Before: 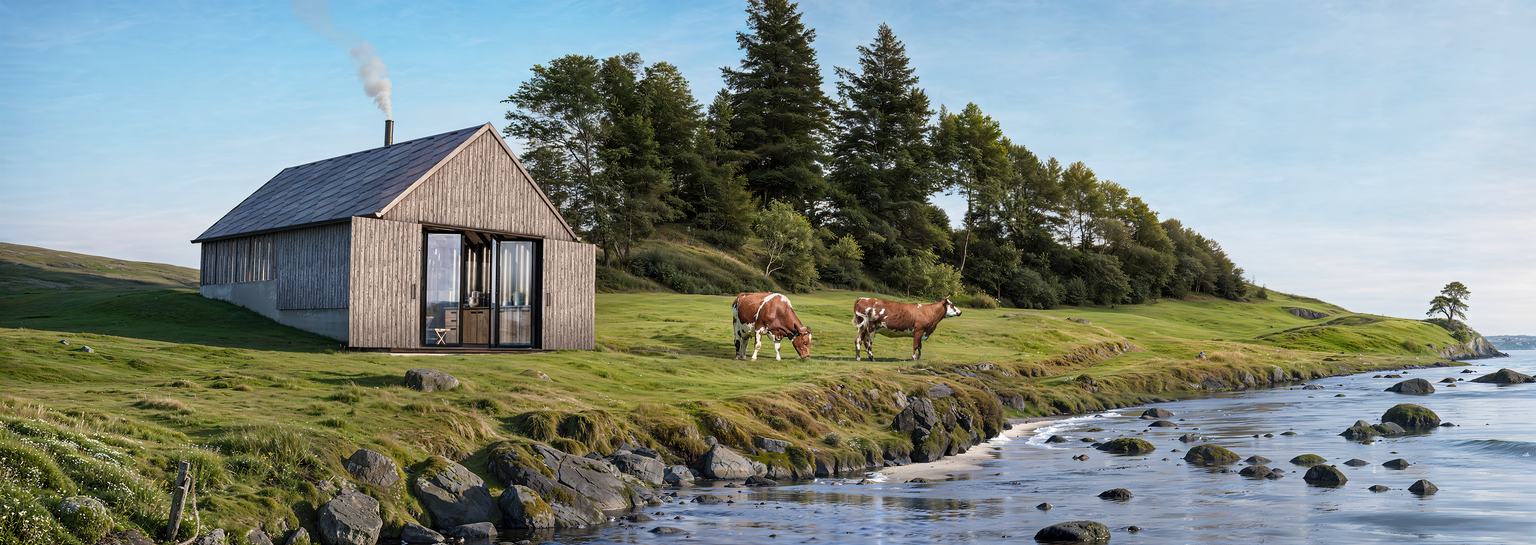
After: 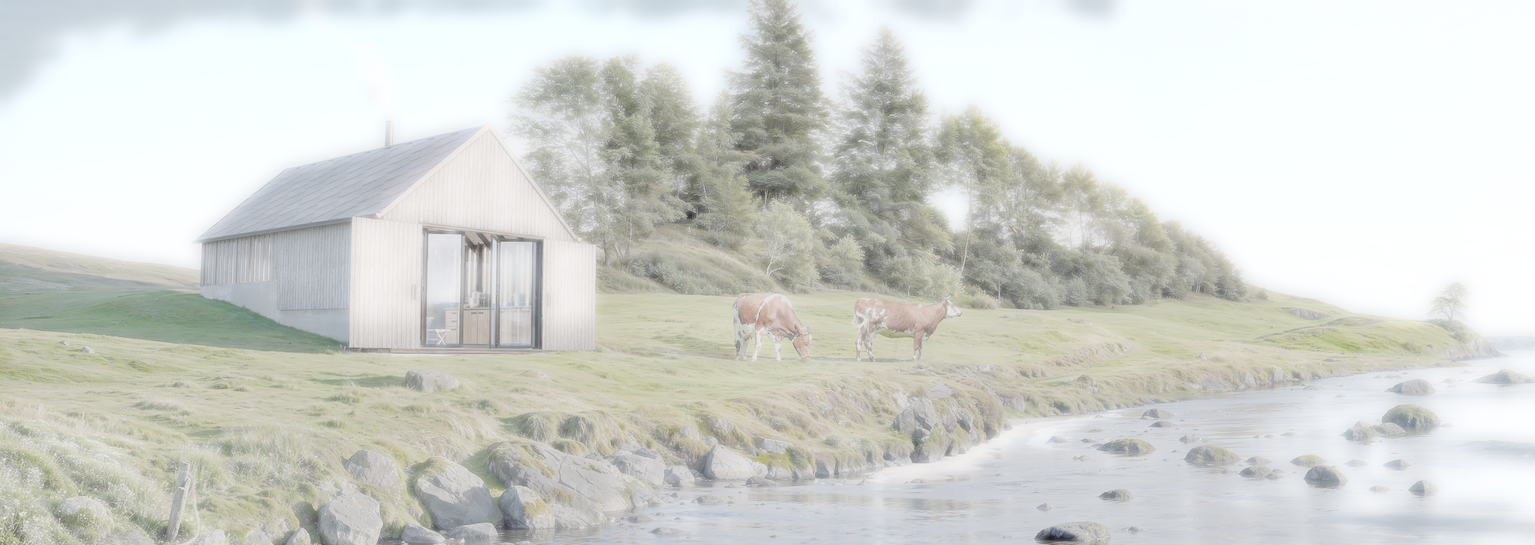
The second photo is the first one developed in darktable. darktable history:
bloom: size 5%, threshold 95%, strength 15%
filmic rgb: black relative exposure -7.65 EV, white relative exposure 4.56 EV, hardness 3.61
haze removal: strength -0.9, distance 0.225, compatibility mode true, adaptive false
color balance rgb: perceptual saturation grading › global saturation 20%, perceptual saturation grading › highlights -50%, perceptual saturation grading › shadows 30%, perceptual brilliance grading › global brilliance 10%, perceptual brilliance grading › shadows 15%
